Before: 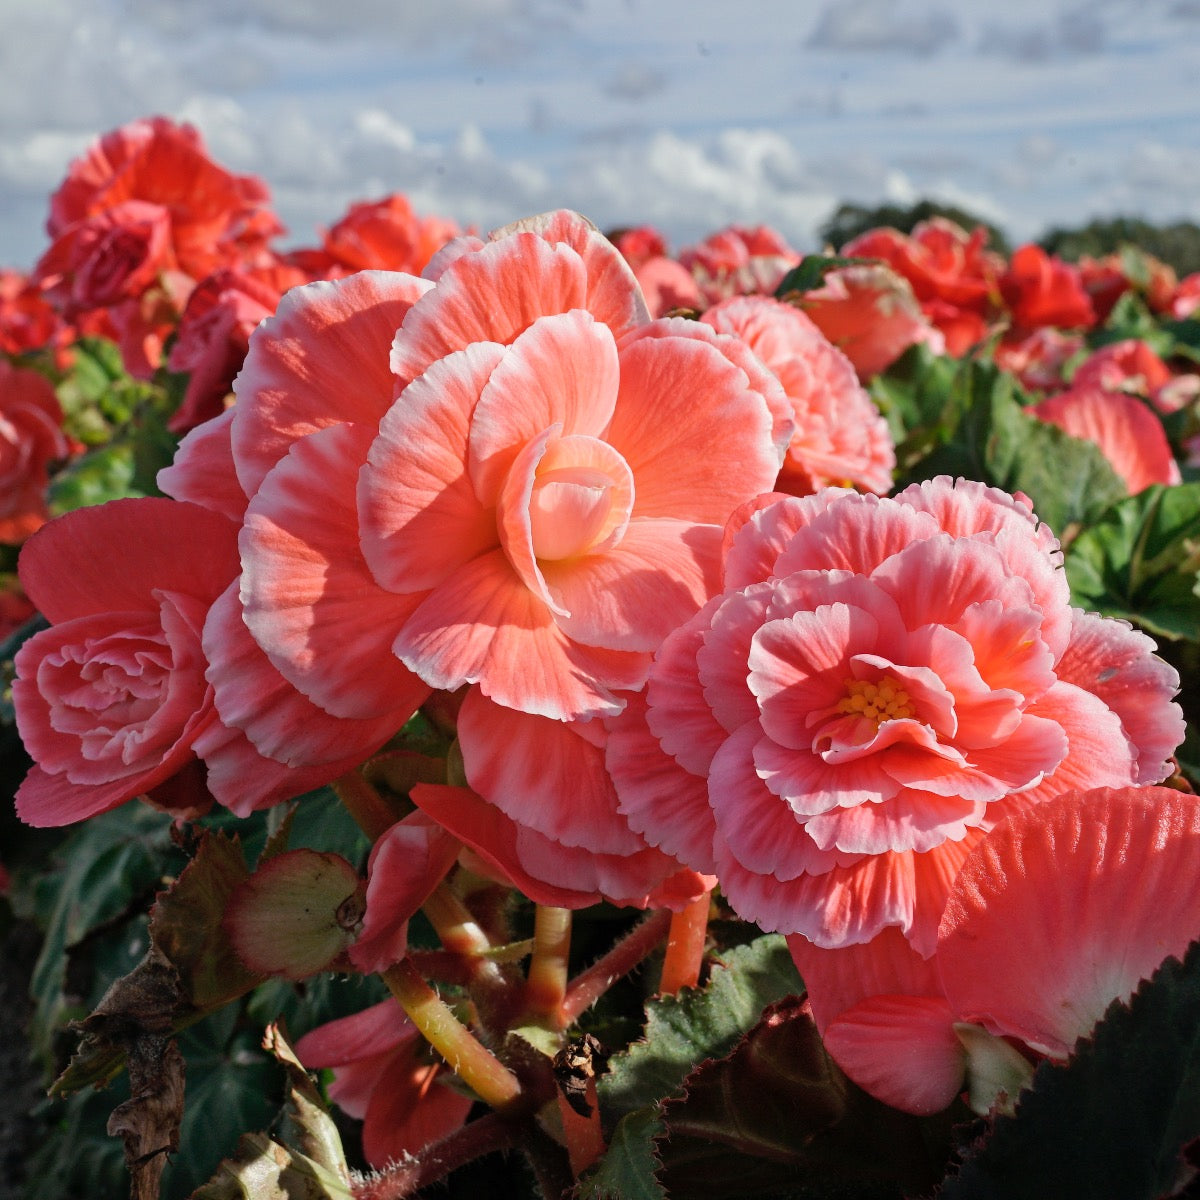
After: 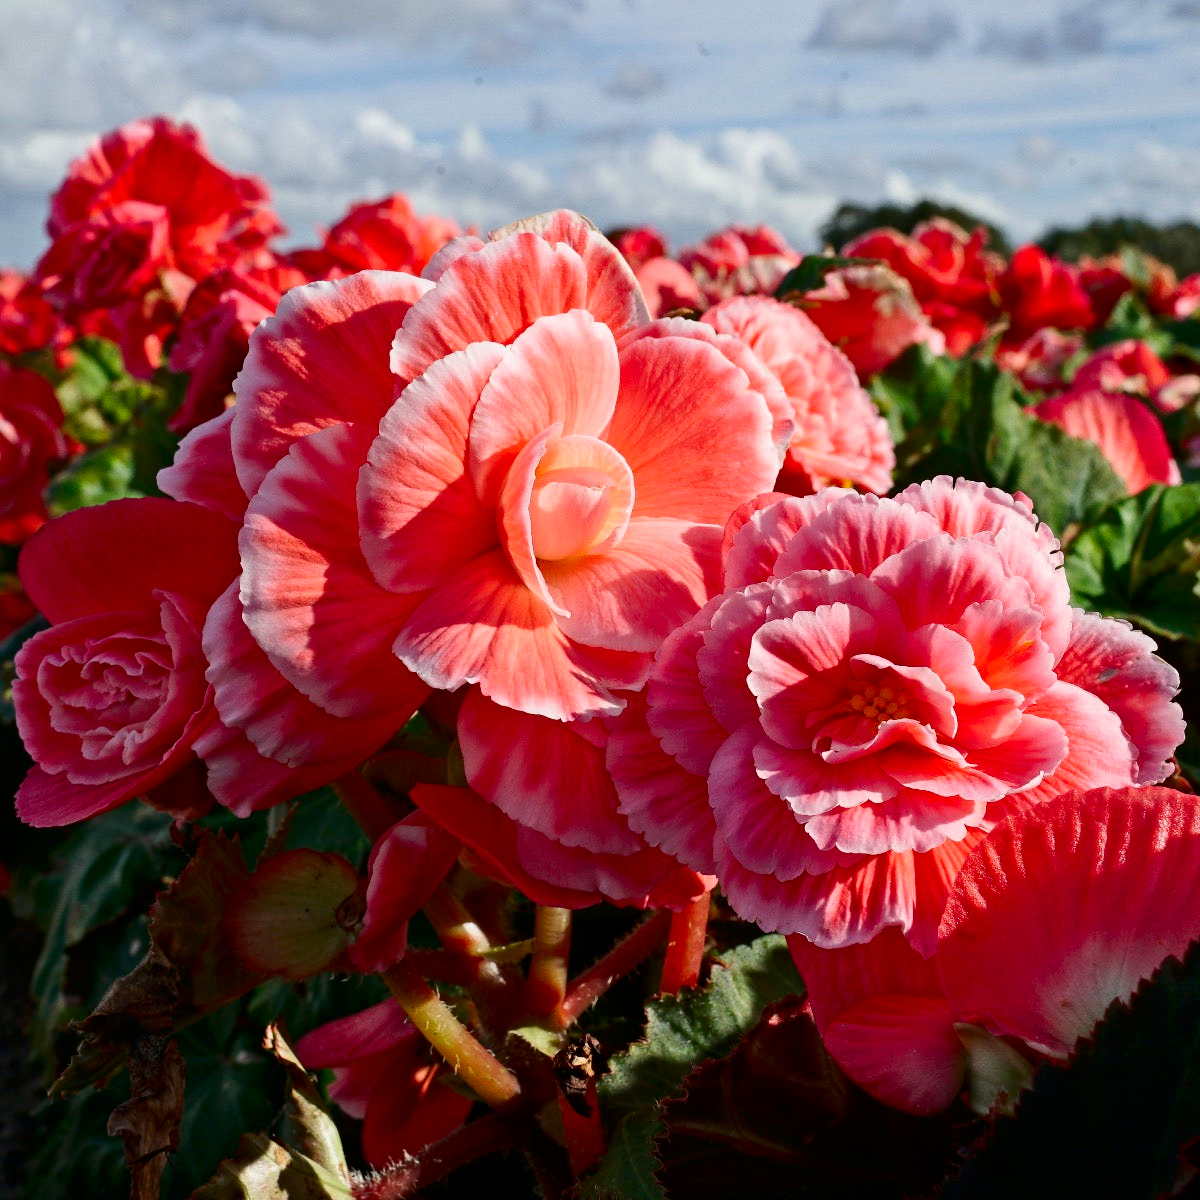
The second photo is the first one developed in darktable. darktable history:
contrast brightness saturation: contrast 0.21, brightness -0.102, saturation 0.208
